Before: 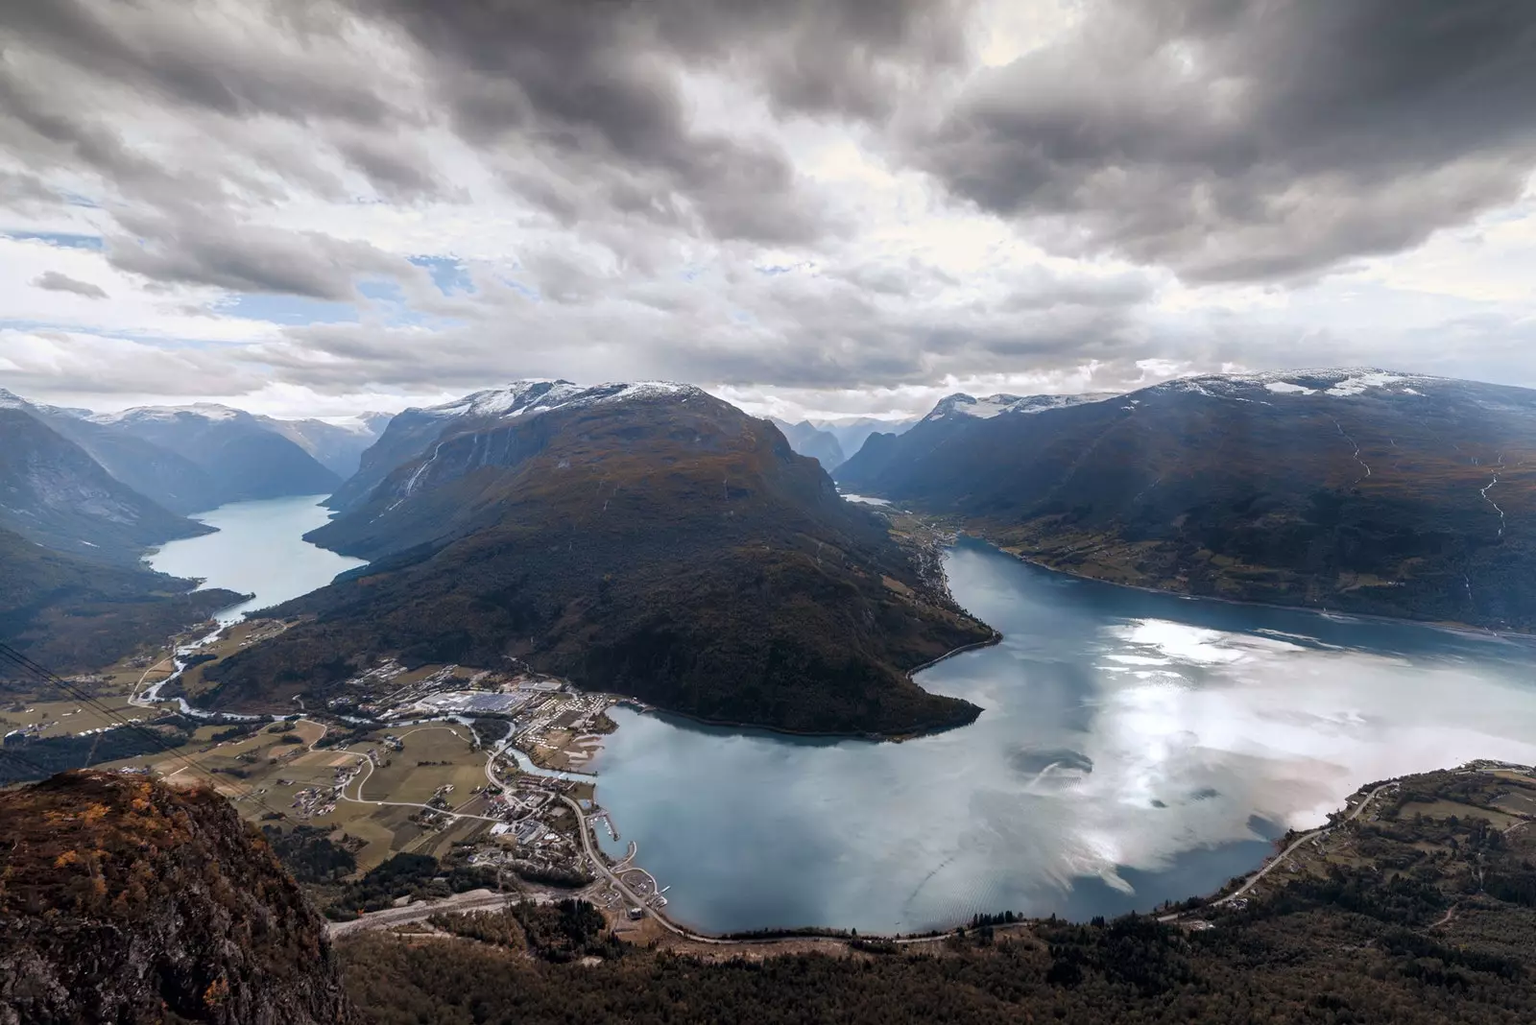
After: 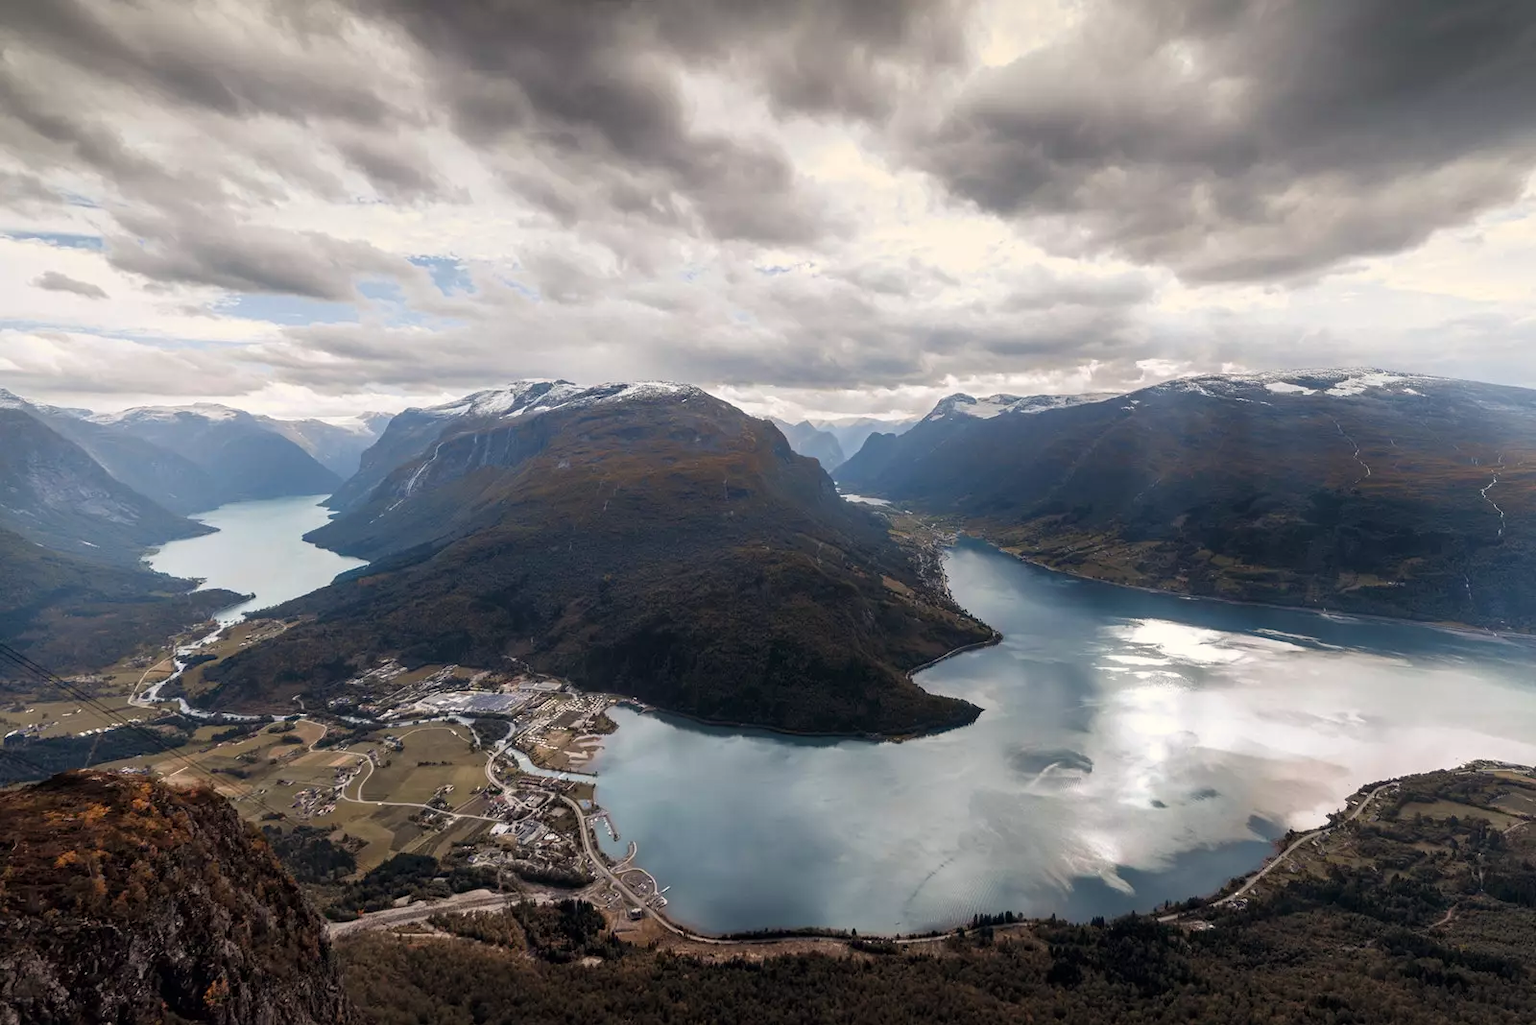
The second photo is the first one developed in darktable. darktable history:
color calibration: x 0.335, y 0.349, temperature 5421.94 K, gamut compression 1.72
